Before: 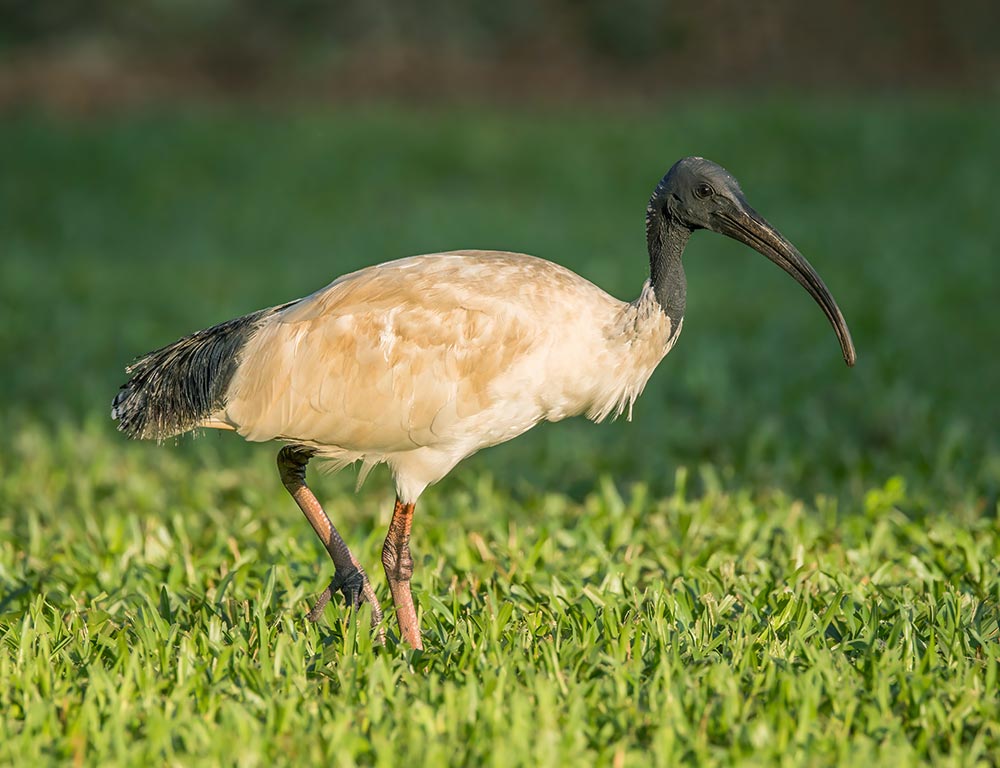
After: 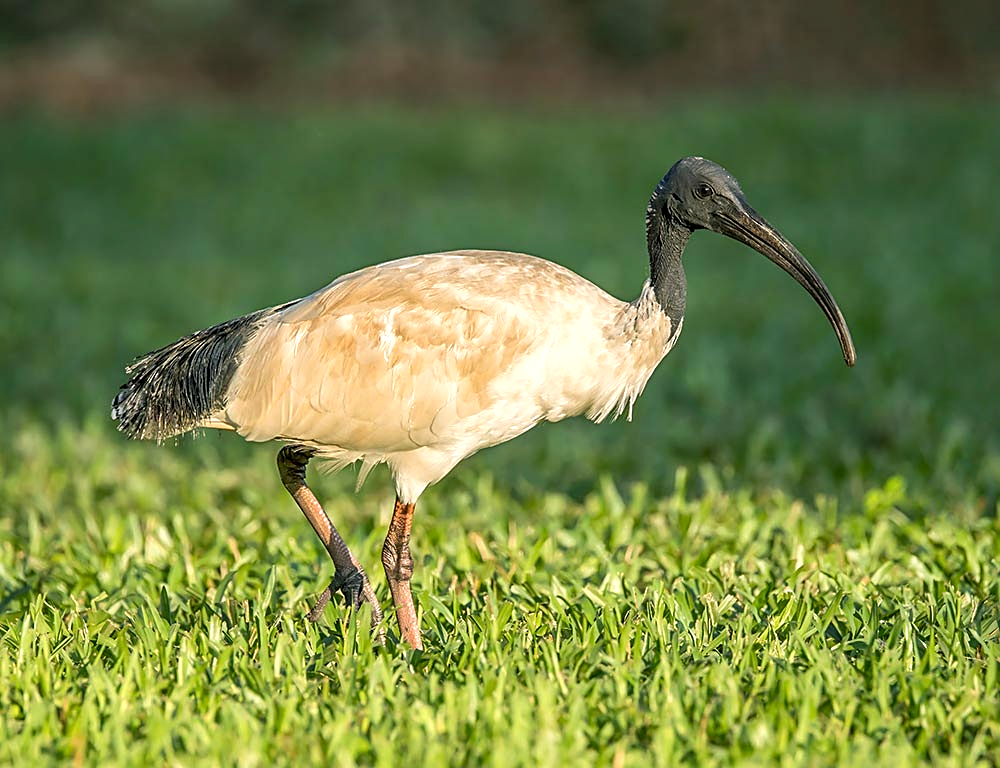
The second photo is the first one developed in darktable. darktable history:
local contrast: highlights 100%, shadows 100%, detail 120%, midtone range 0.2
exposure: black level correction 0.001, exposure 0.3 EV, compensate highlight preservation false
sharpen: on, module defaults
